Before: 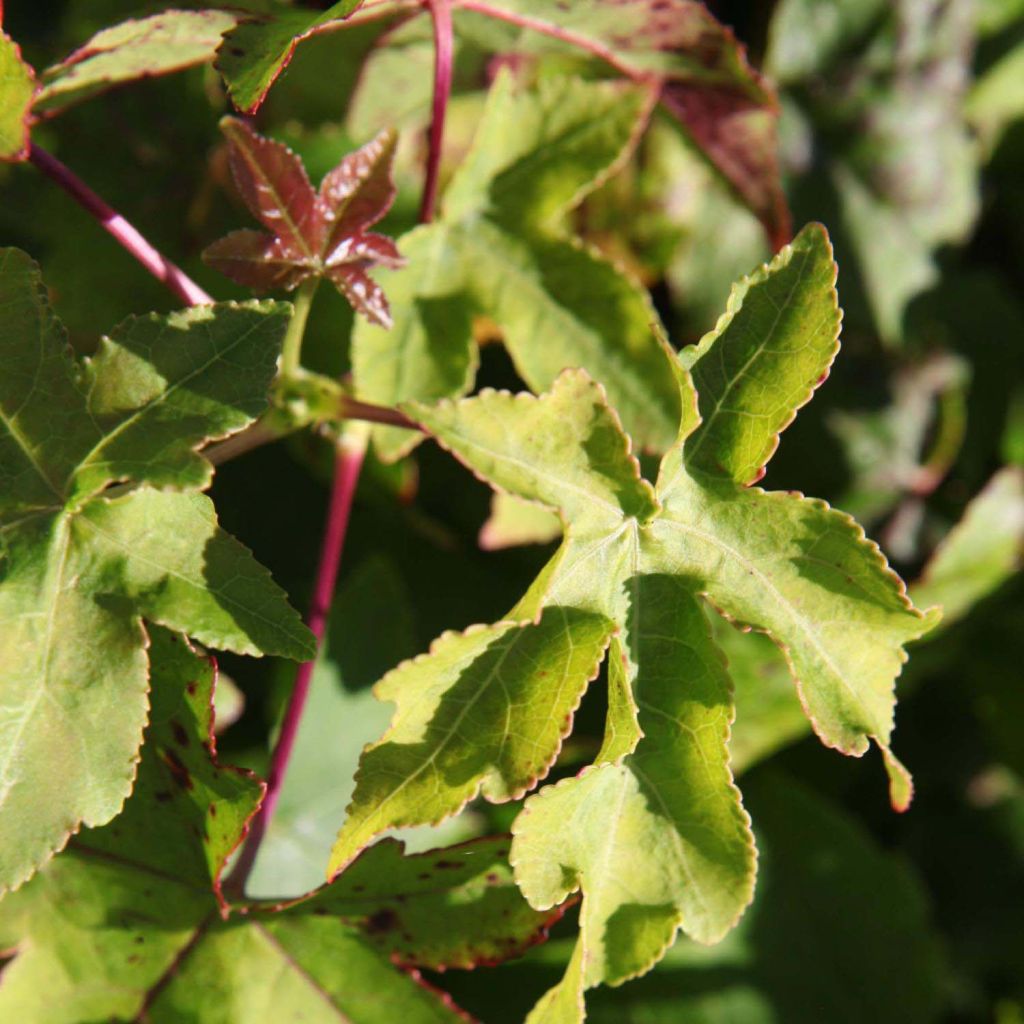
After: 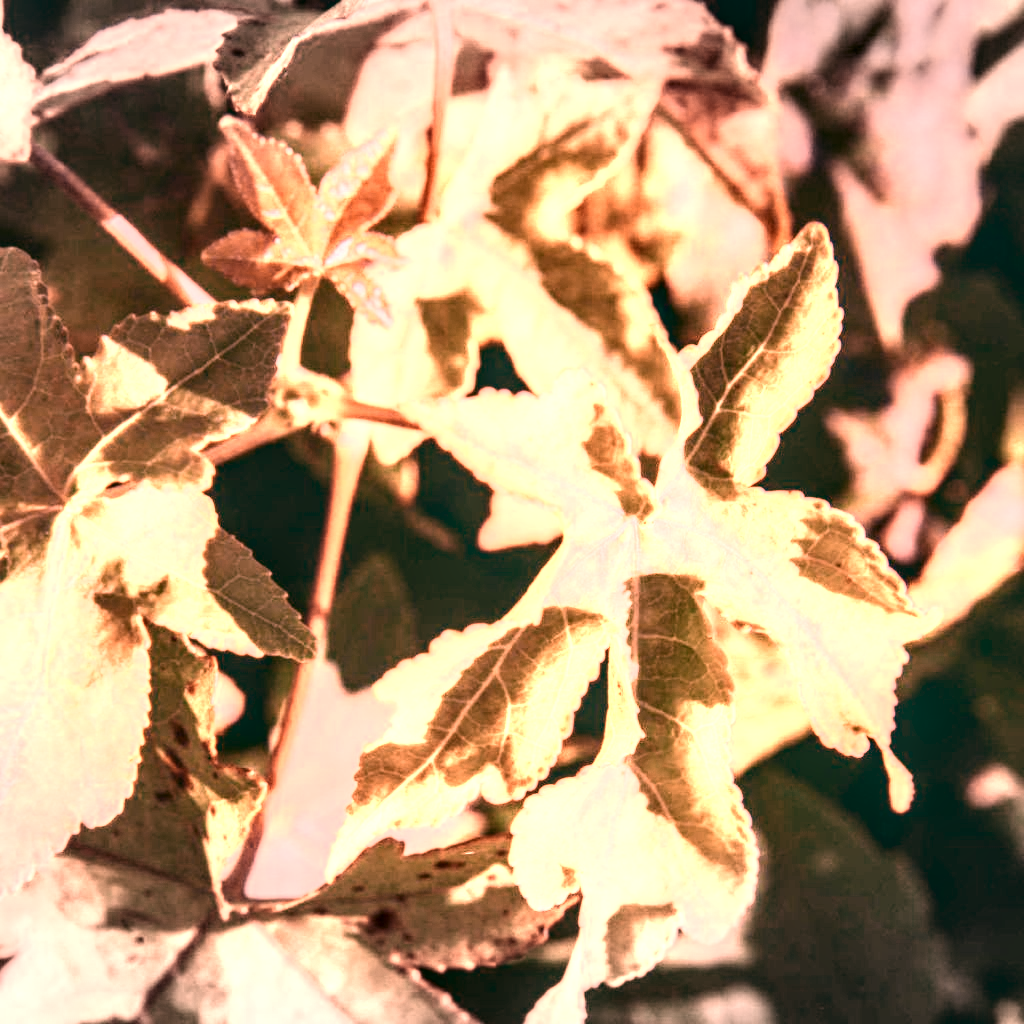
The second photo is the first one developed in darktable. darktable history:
basic adjustments: contrast 0.09, brightness 0.13, saturation -0.18, vibrance 0.21
local contrast: highlights 19%, detail 186%
shadows and highlights: shadows 37.27, highlights -28.18, soften with gaussian
tone curve: curves: ch0 [(0, 0.148) (0.191, 0.225) (0.712, 0.695) (0.864, 0.797) (1, 0.839)]
vignetting: fall-off start 100%, brightness -0.282, width/height ratio 1.31
color zones: curves: ch0 [(0.018, 0.548) (0.197, 0.654) (0.425, 0.447) (0.605, 0.658) (0.732, 0.579)]; ch1 [(0.105, 0.531) (0.224, 0.531) (0.386, 0.39) (0.618, 0.456) (0.732, 0.456) (0.956, 0.421)]; ch2 [(0.039, 0.583) (0.215, 0.465) (0.399, 0.544) (0.465, 0.548) (0.614, 0.447) (0.724, 0.43) (0.882, 0.623) (0.956, 0.632)]
white balance: red 2.701, blue 1.859
color balance: lift [1.005, 0.99, 1.007, 1.01], gamma [1, 1.034, 1.032, 0.966], gain [0.873, 1.055, 1.067, 0.933]
